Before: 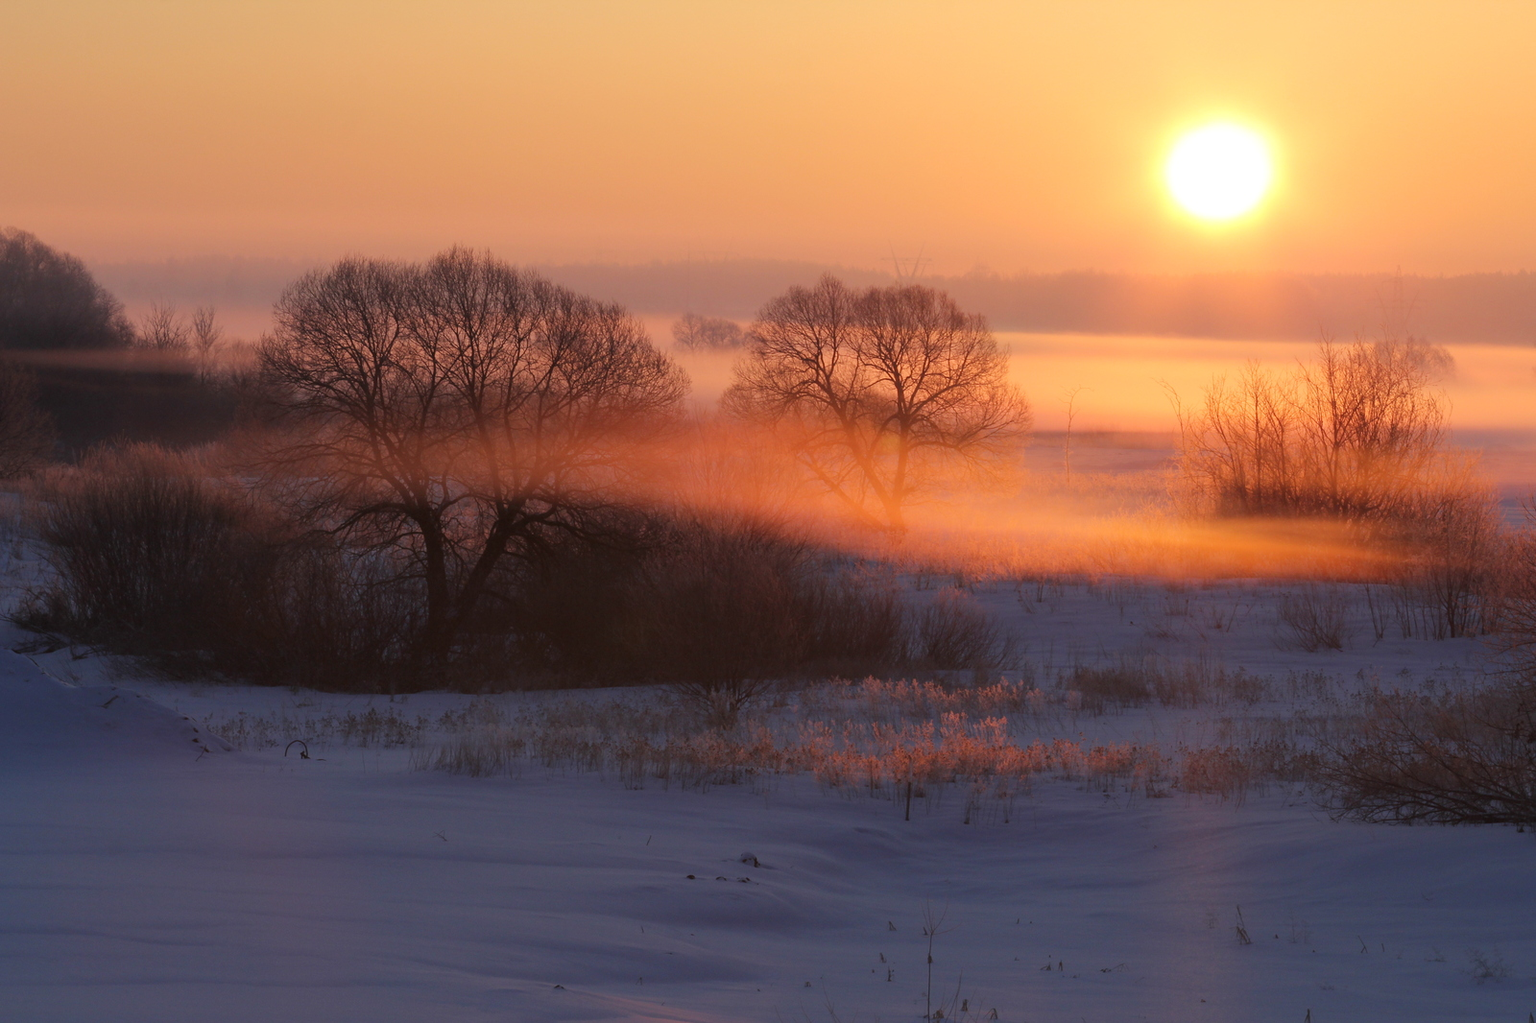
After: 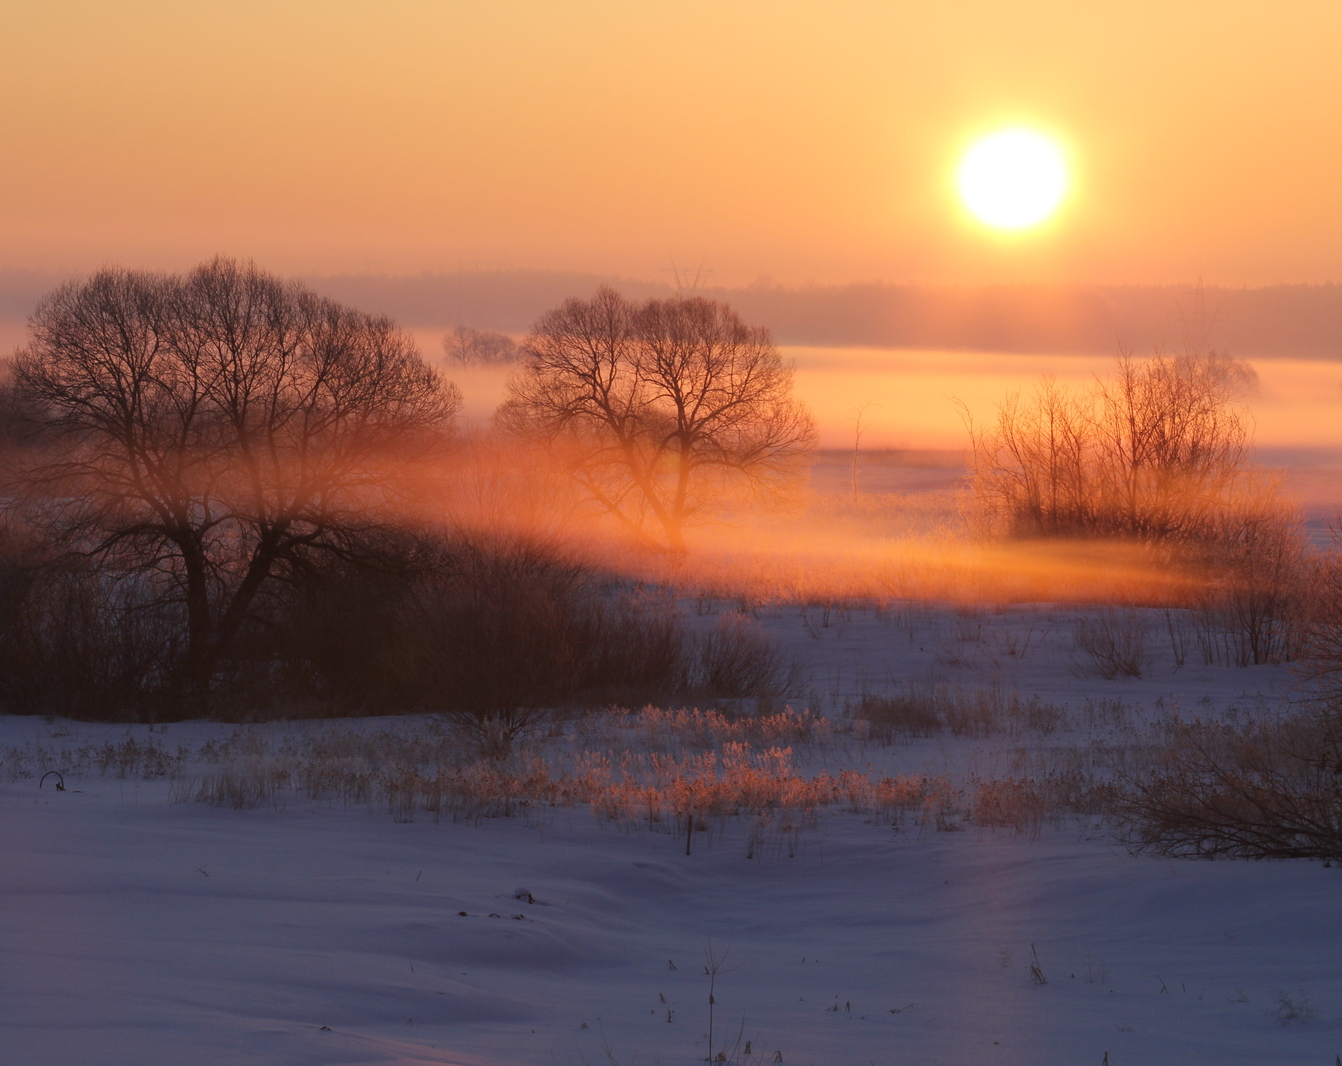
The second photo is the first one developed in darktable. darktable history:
crop: left 16.078%
